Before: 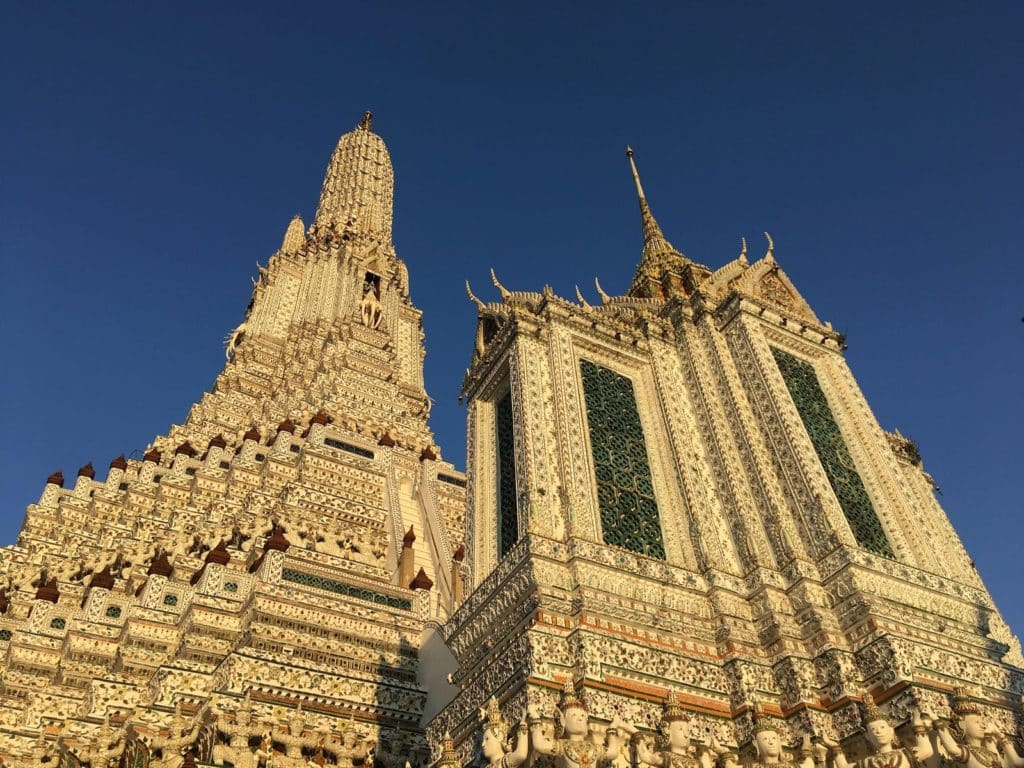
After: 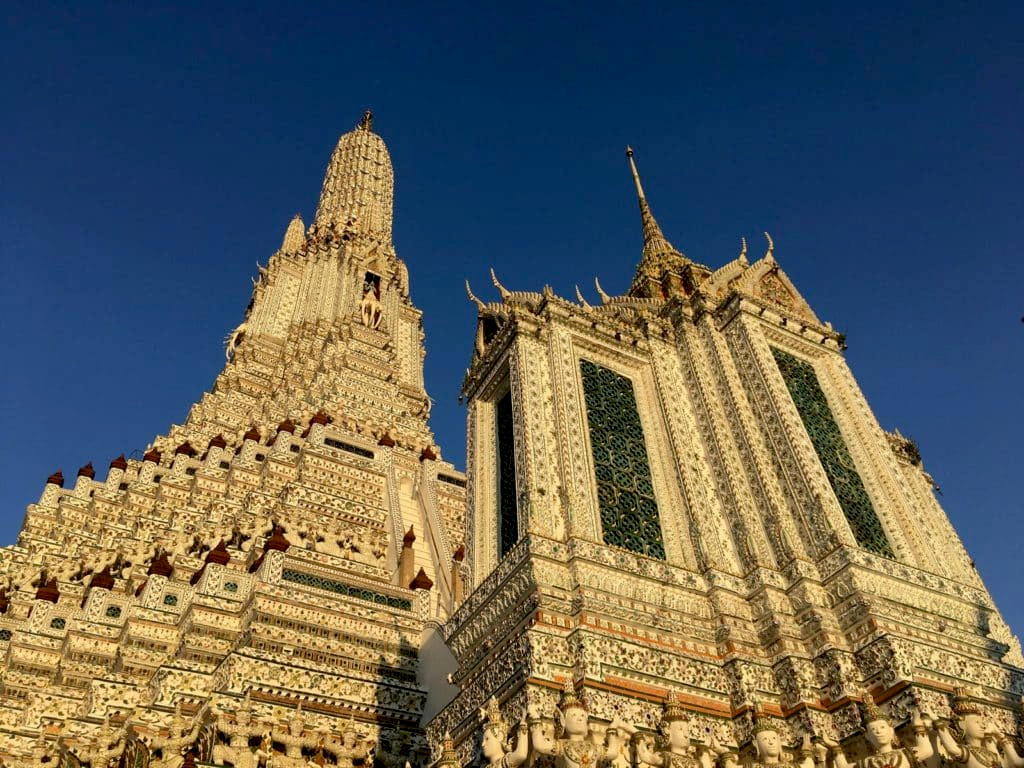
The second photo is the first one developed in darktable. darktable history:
exposure: black level correction 0.013, compensate highlight preservation false
